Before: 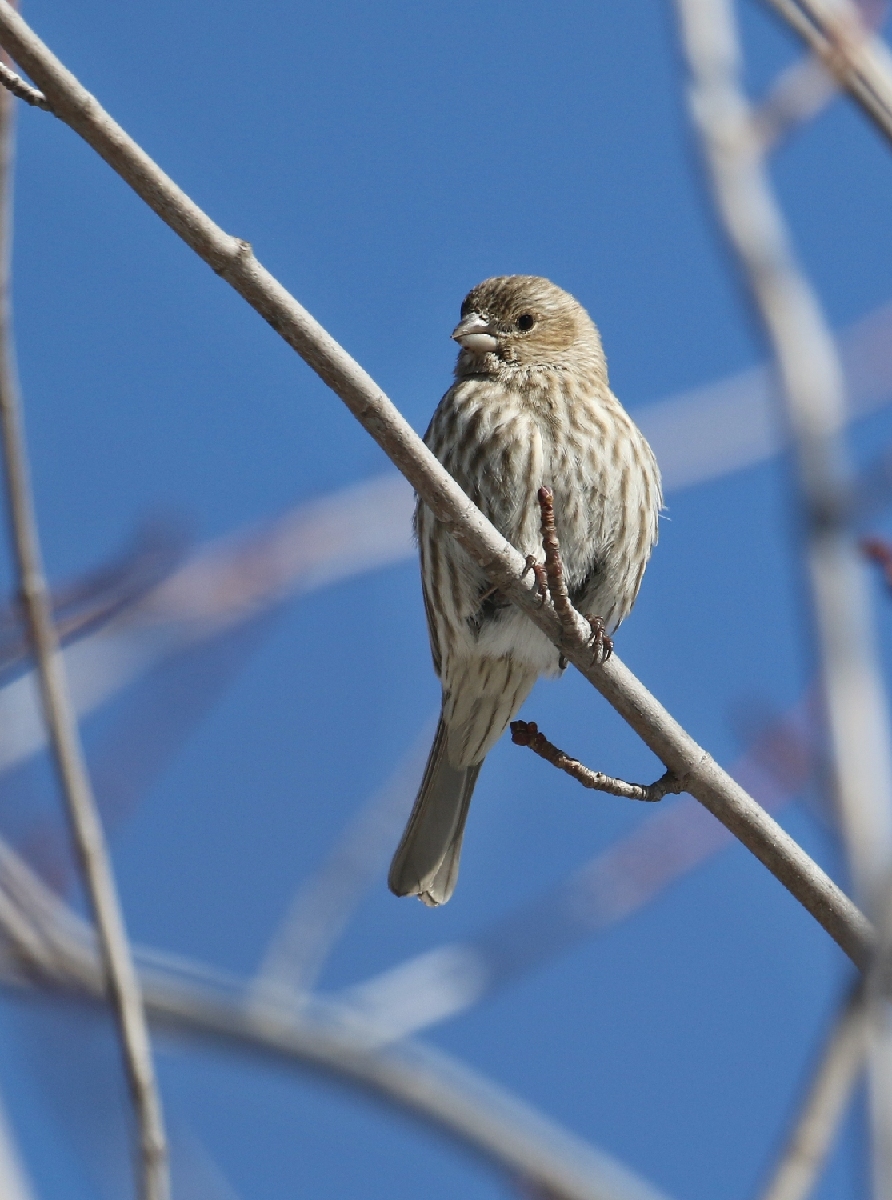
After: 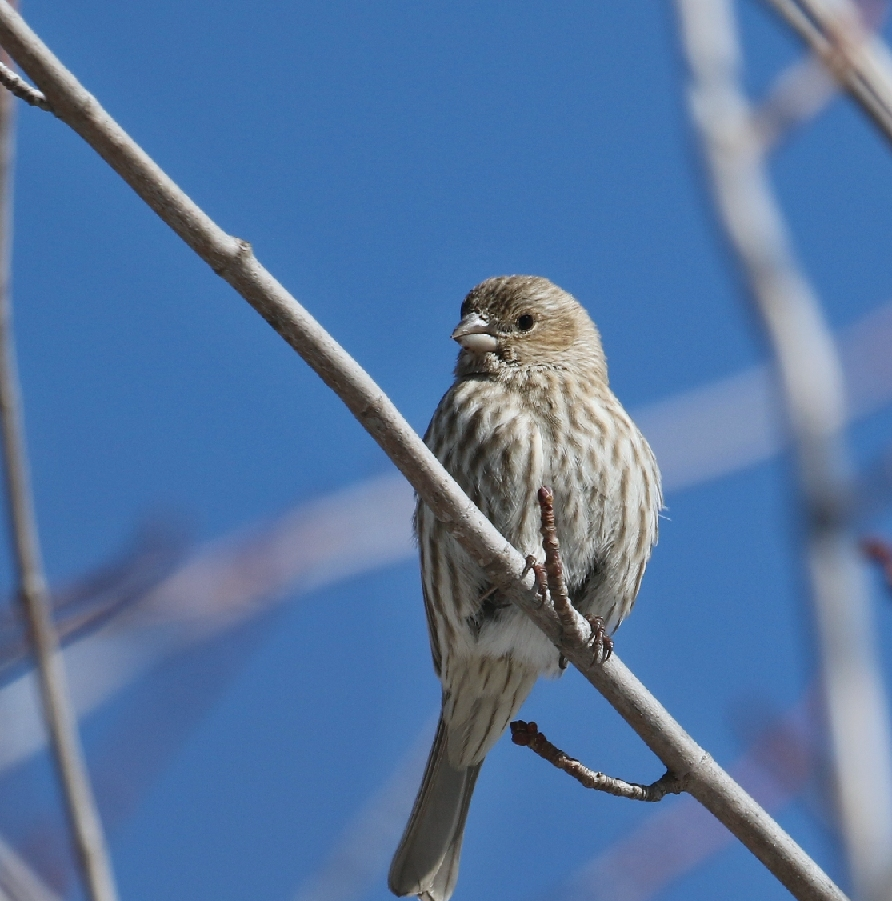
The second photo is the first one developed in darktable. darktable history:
color correction: highlights a* -0.131, highlights b* -5.35, shadows a* -0.119, shadows b* -0.097
crop: bottom 24.893%
exposure: exposure 0.202 EV, compensate exposure bias true, compensate highlight preservation false
